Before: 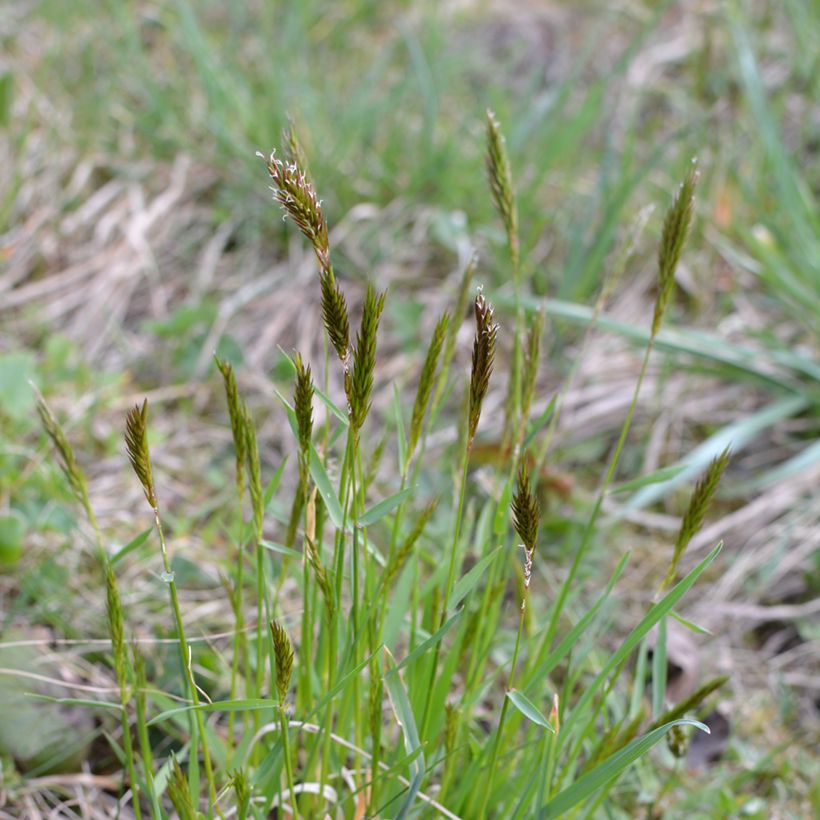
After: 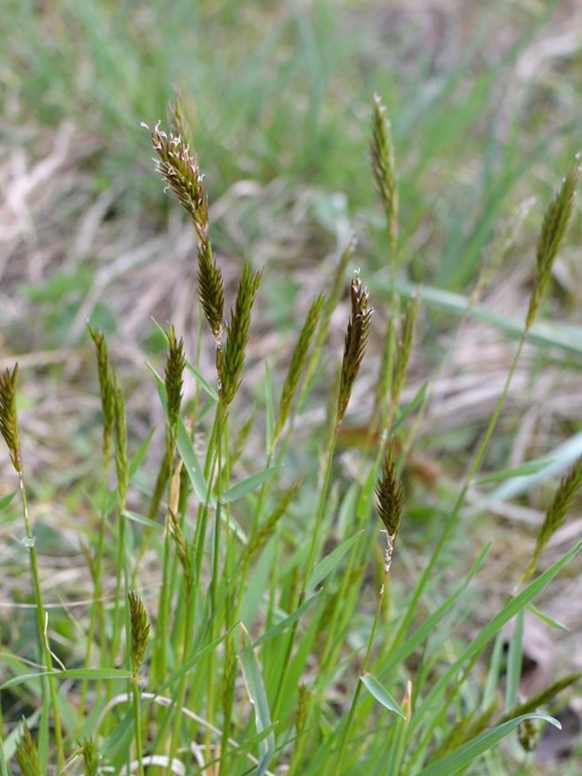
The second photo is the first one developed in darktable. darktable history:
crop and rotate: angle -3.26°, left 14.072%, top 0.02%, right 10.926%, bottom 0.038%
